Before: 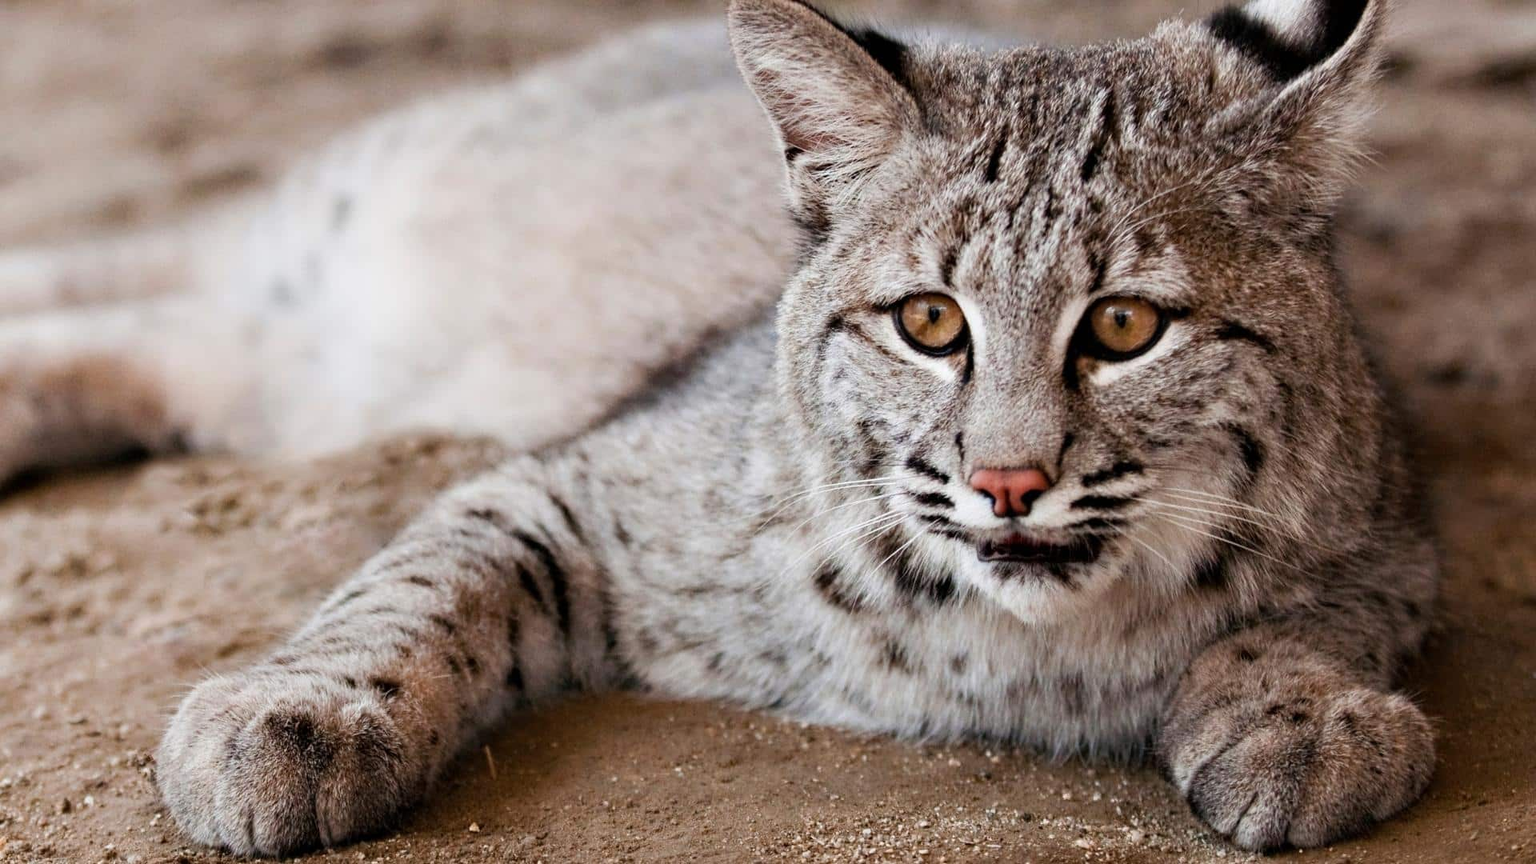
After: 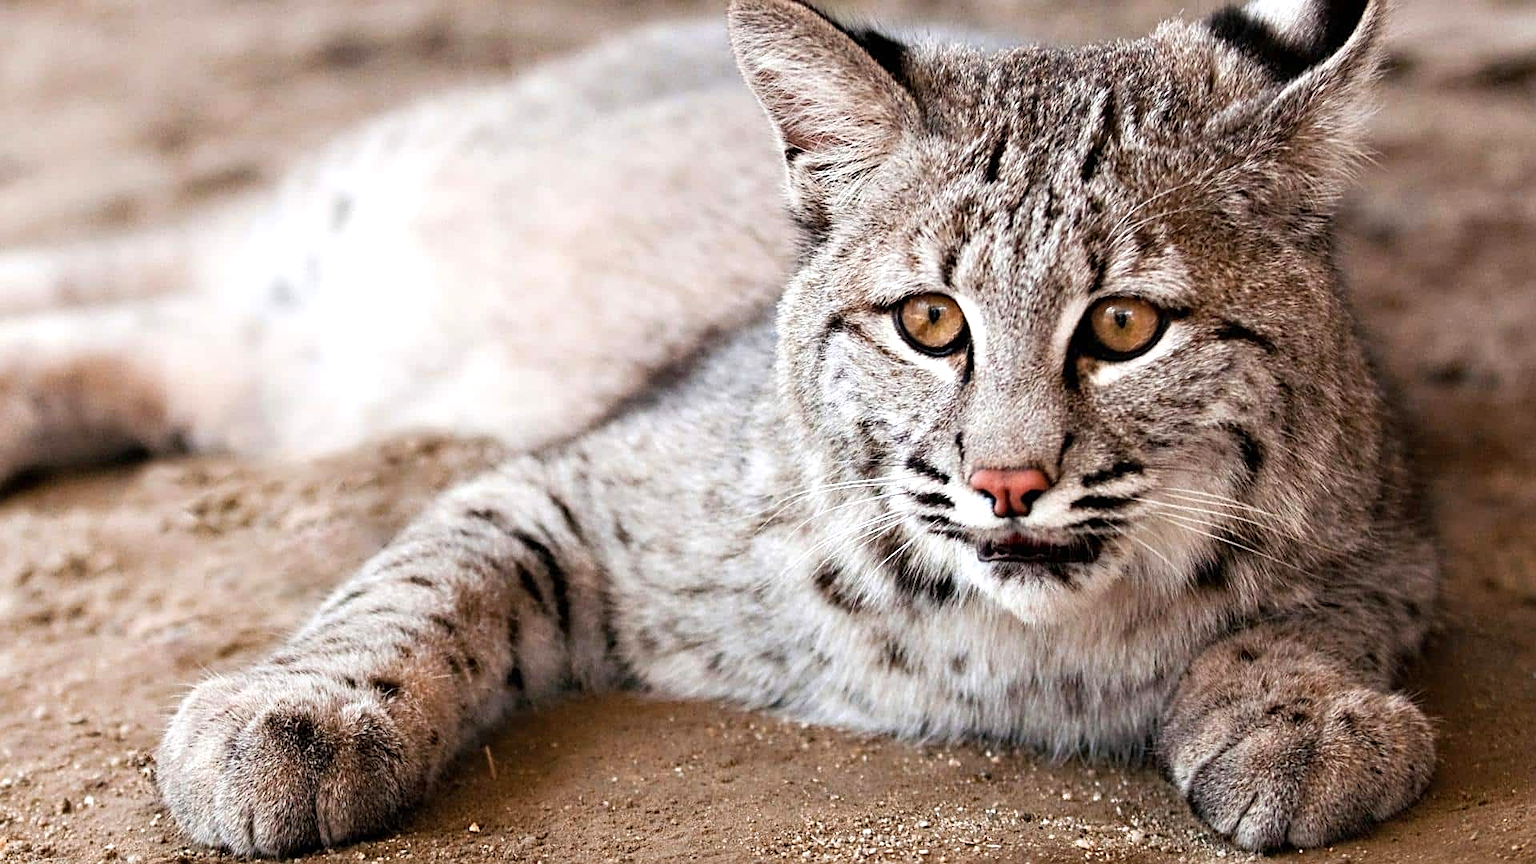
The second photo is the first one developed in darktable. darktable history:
sharpen: on, module defaults
exposure: exposure 0.493 EV, compensate highlight preservation false
